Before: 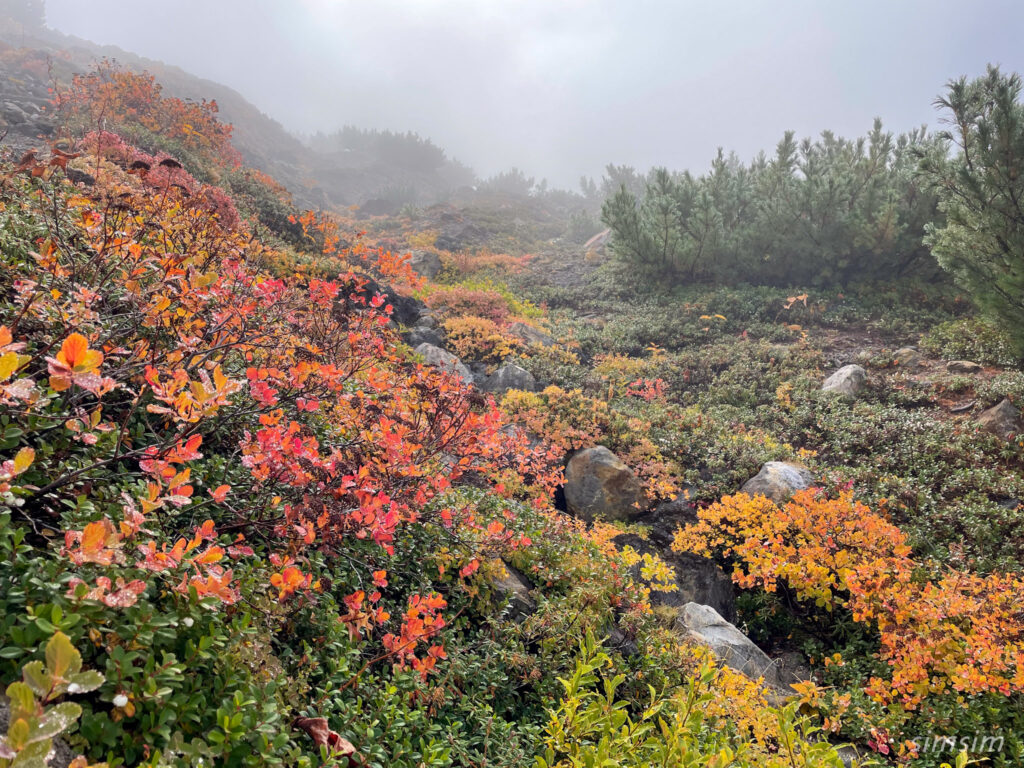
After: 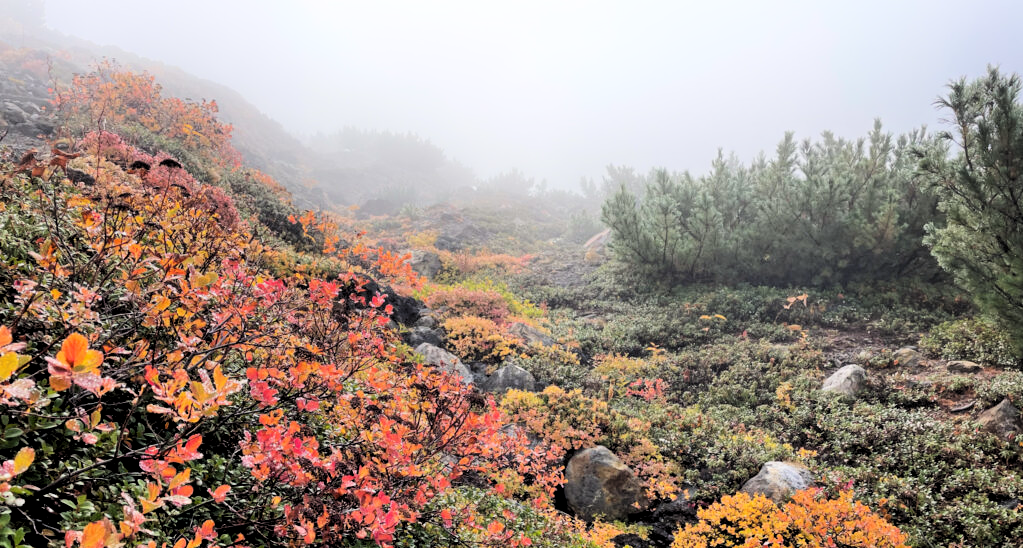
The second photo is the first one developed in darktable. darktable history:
levels: levels [0.062, 0.494, 0.925]
filmic rgb: black relative exposure -16 EV, white relative exposure 5.27 EV, hardness 5.89, contrast 1.243
crop: right 0%, bottom 28.613%
shadows and highlights: highlights 70.3, soften with gaussian
